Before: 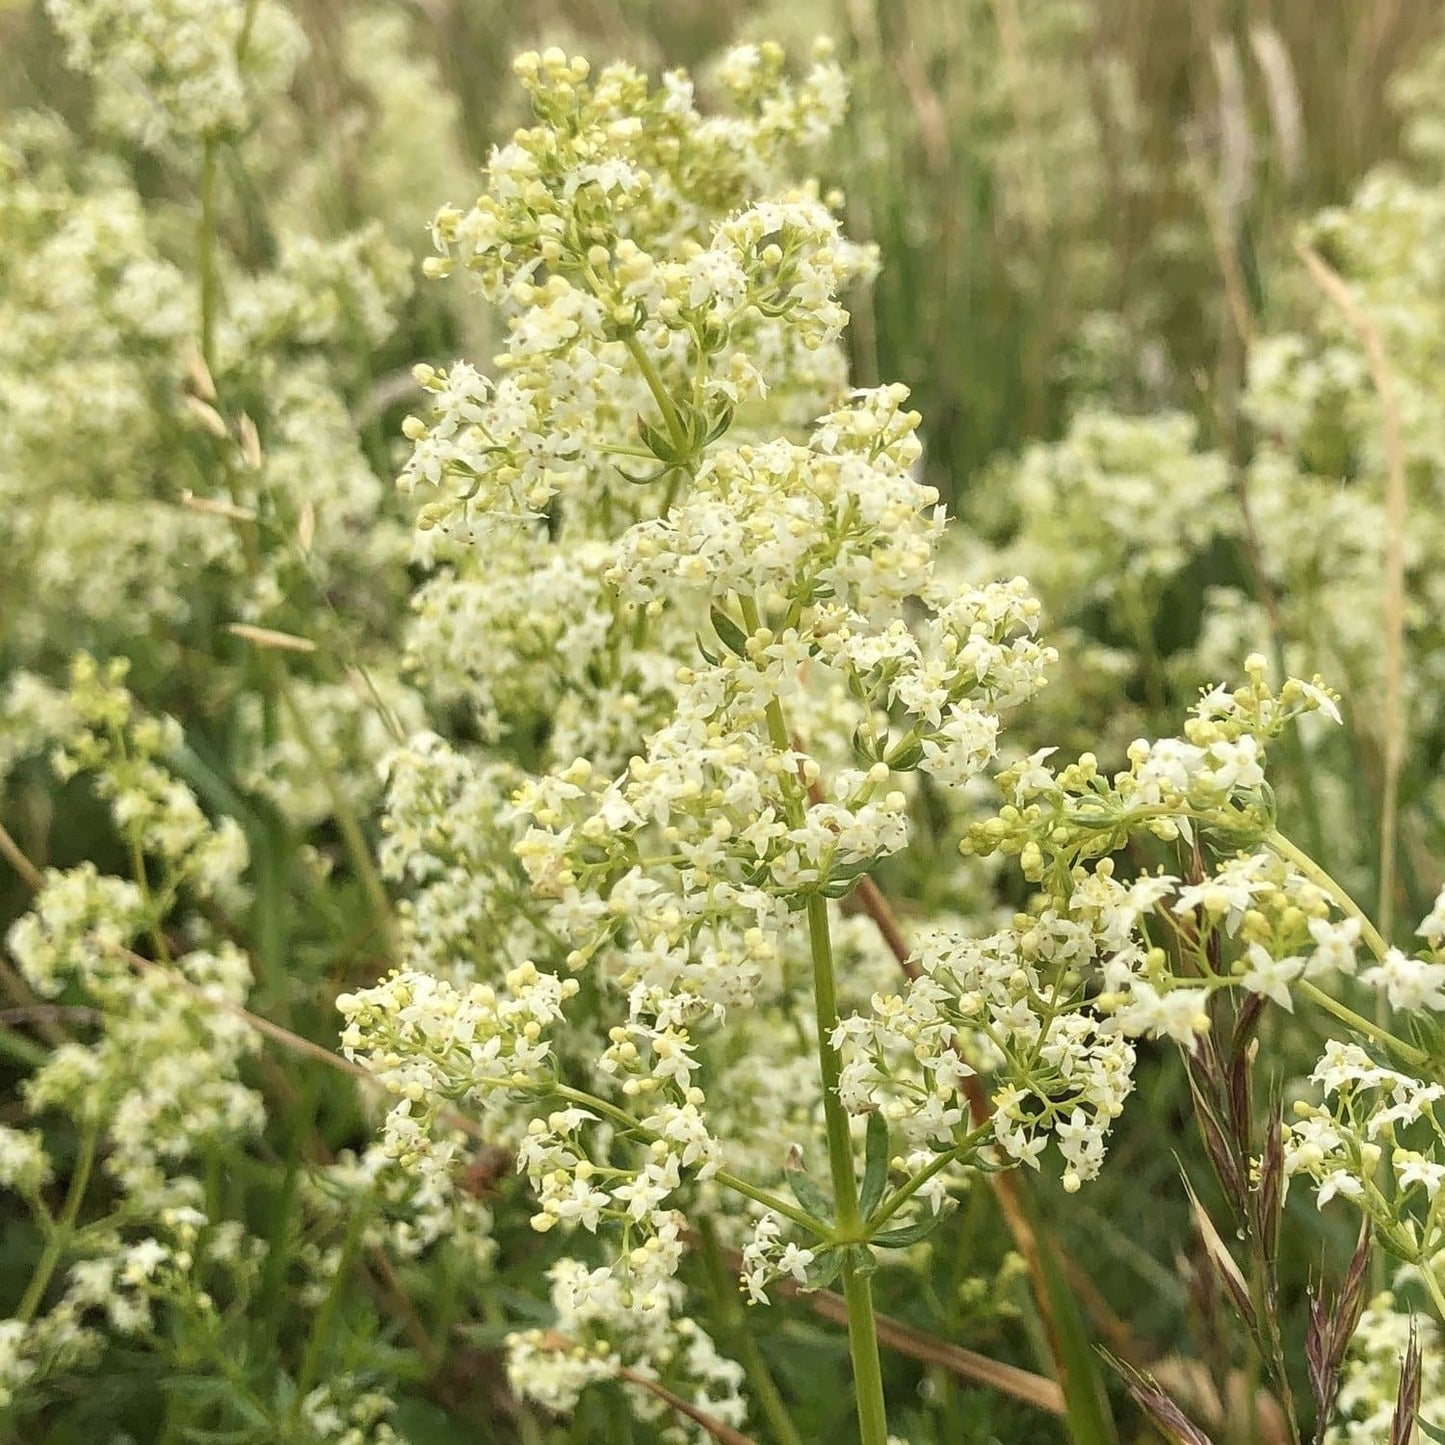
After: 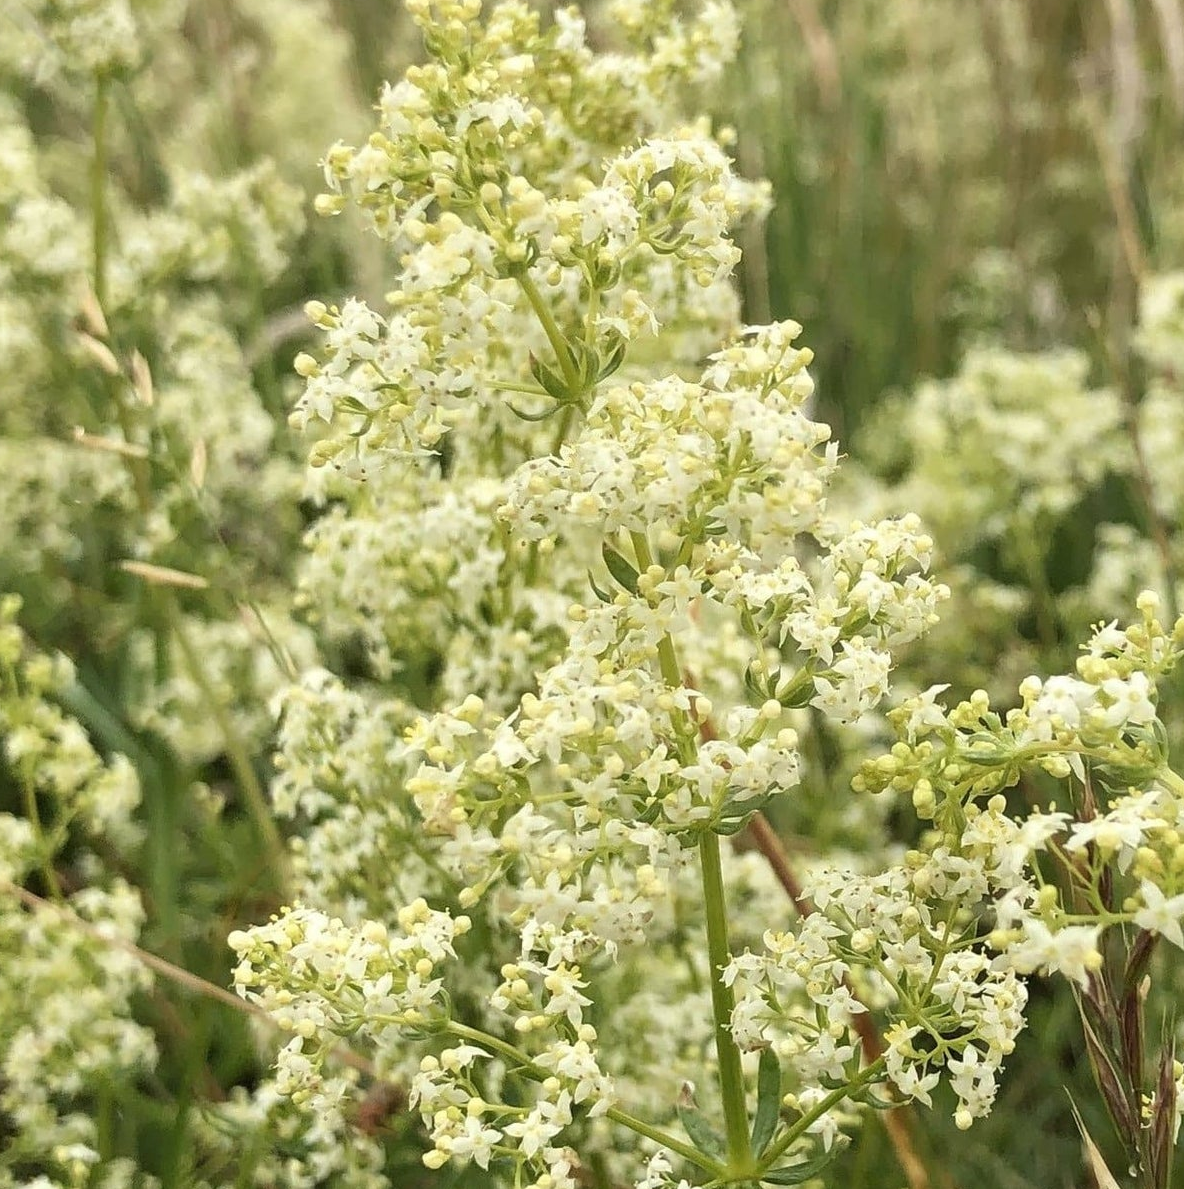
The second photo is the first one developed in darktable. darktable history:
crop and rotate: left 7.482%, top 4.4%, right 10.574%, bottom 13.277%
